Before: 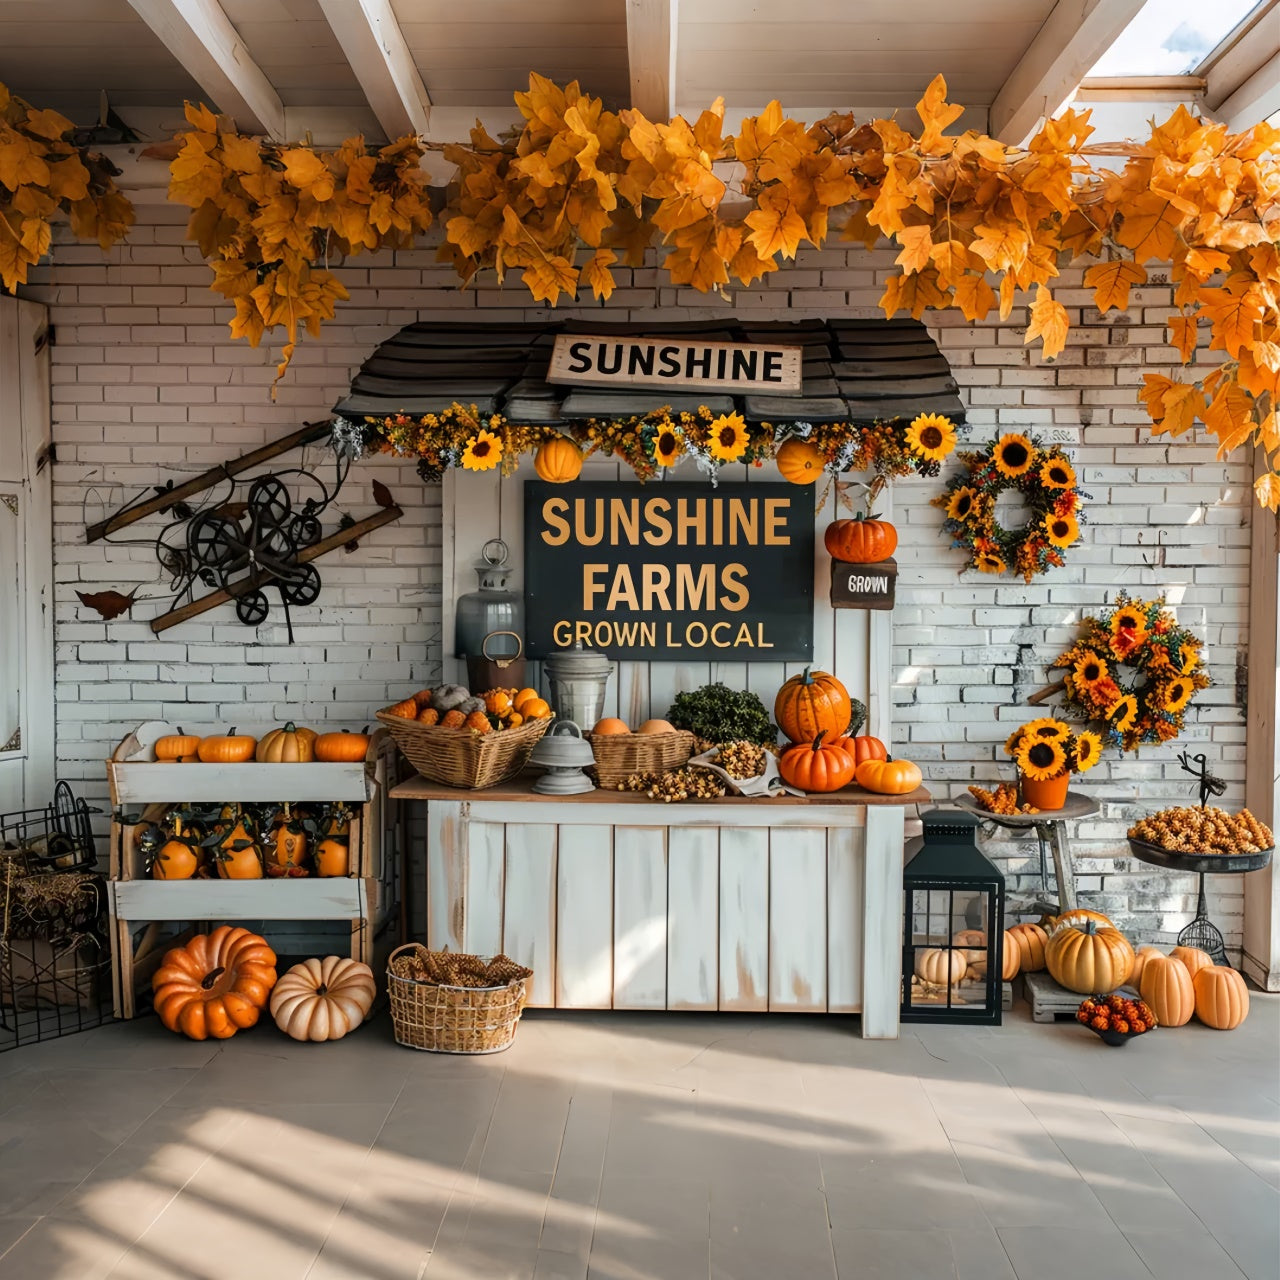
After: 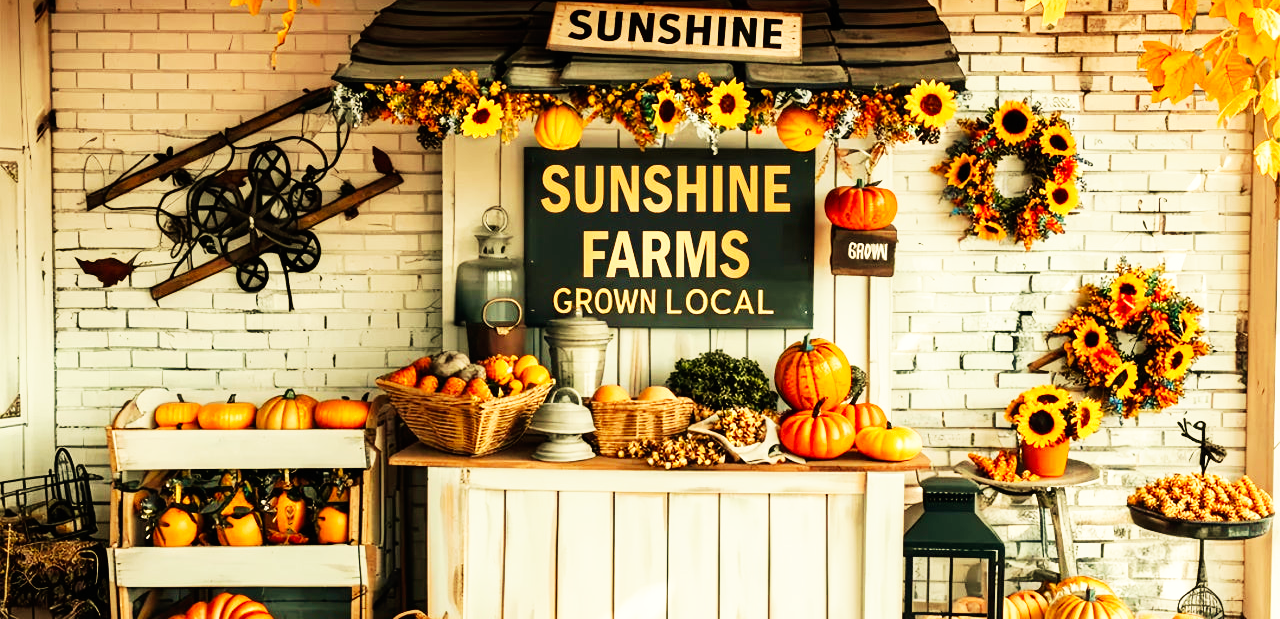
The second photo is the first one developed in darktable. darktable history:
crop and rotate: top 26.056%, bottom 25.543%
white balance: red 1.08, blue 0.791
base curve: curves: ch0 [(0, 0) (0.007, 0.004) (0.027, 0.03) (0.046, 0.07) (0.207, 0.54) (0.442, 0.872) (0.673, 0.972) (1, 1)], preserve colors none
velvia: on, module defaults
